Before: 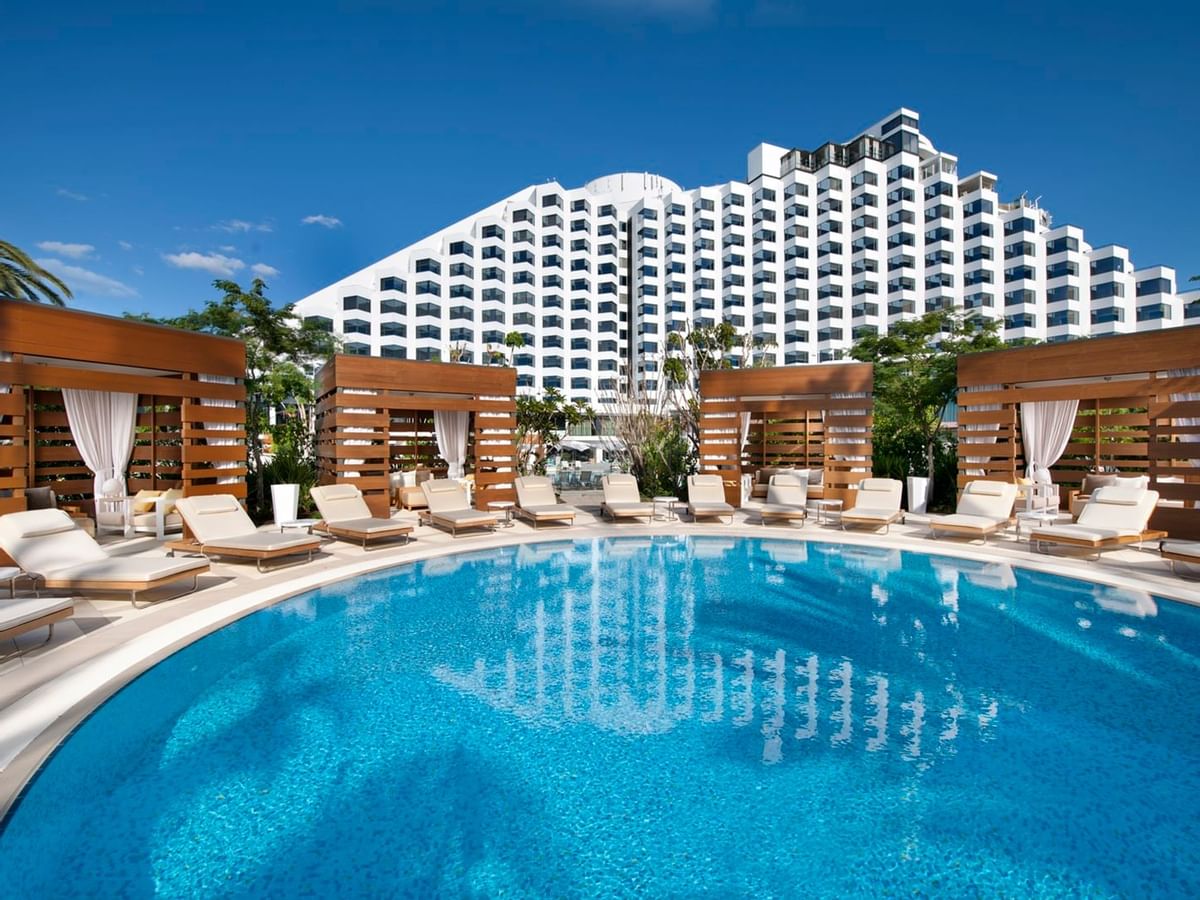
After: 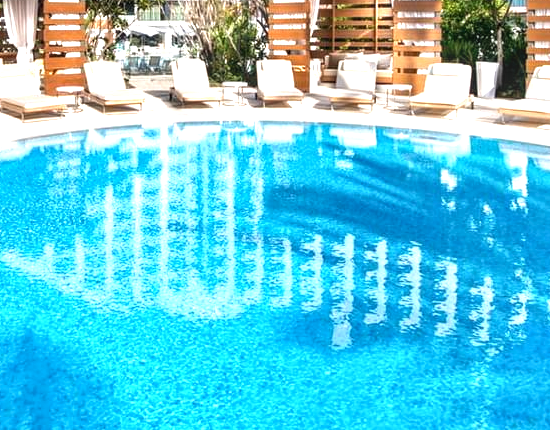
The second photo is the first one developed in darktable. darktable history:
levels: levels [0, 0.51, 1]
crop: left 35.948%, top 46.149%, right 18.144%, bottom 5.981%
exposure: black level correction 0, exposure 1.199 EV, compensate highlight preservation false
local contrast: on, module defaults
